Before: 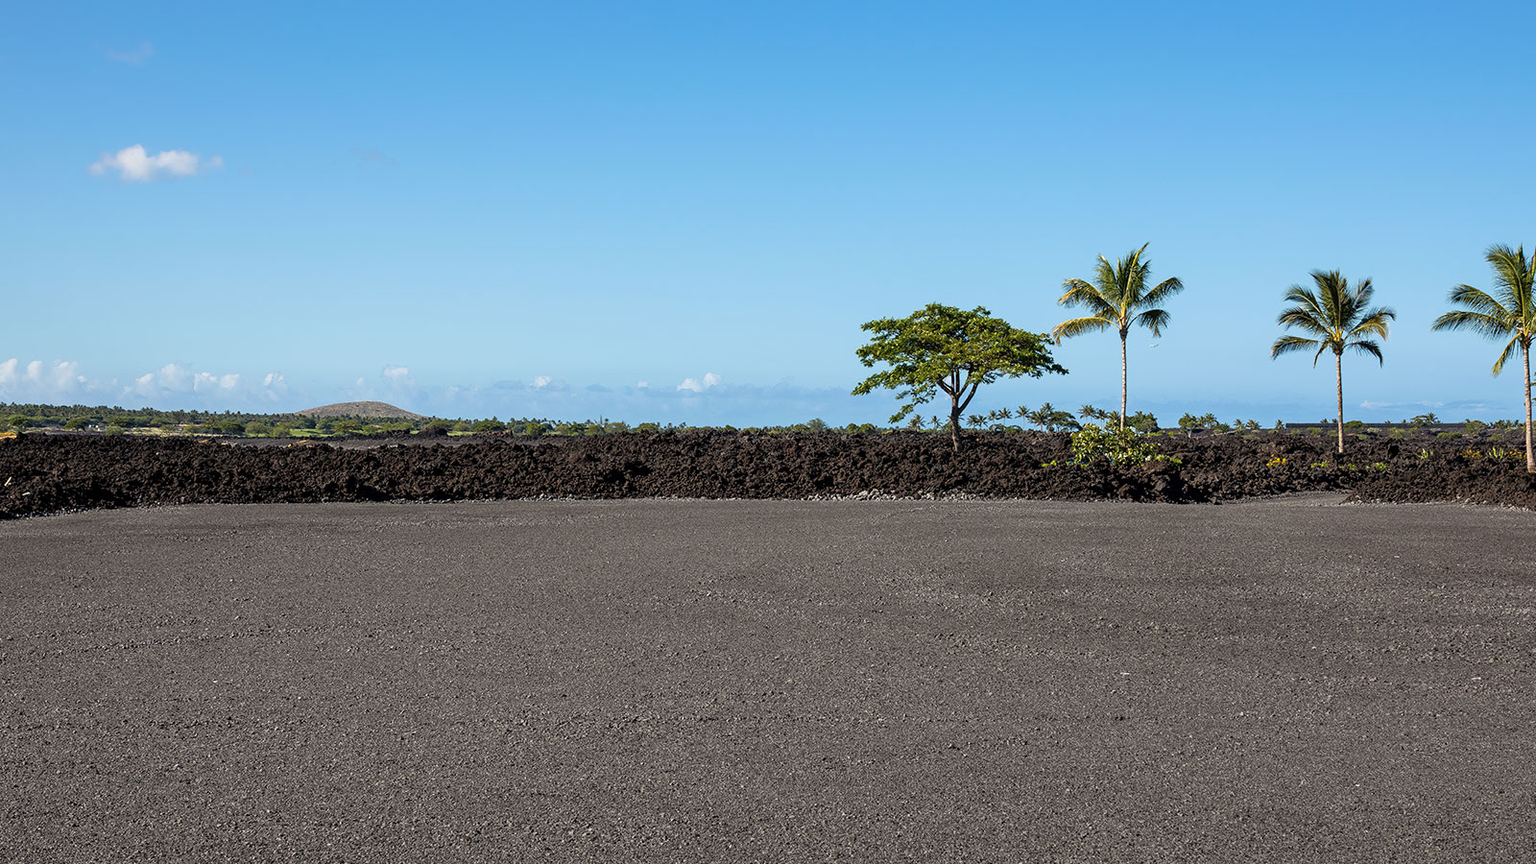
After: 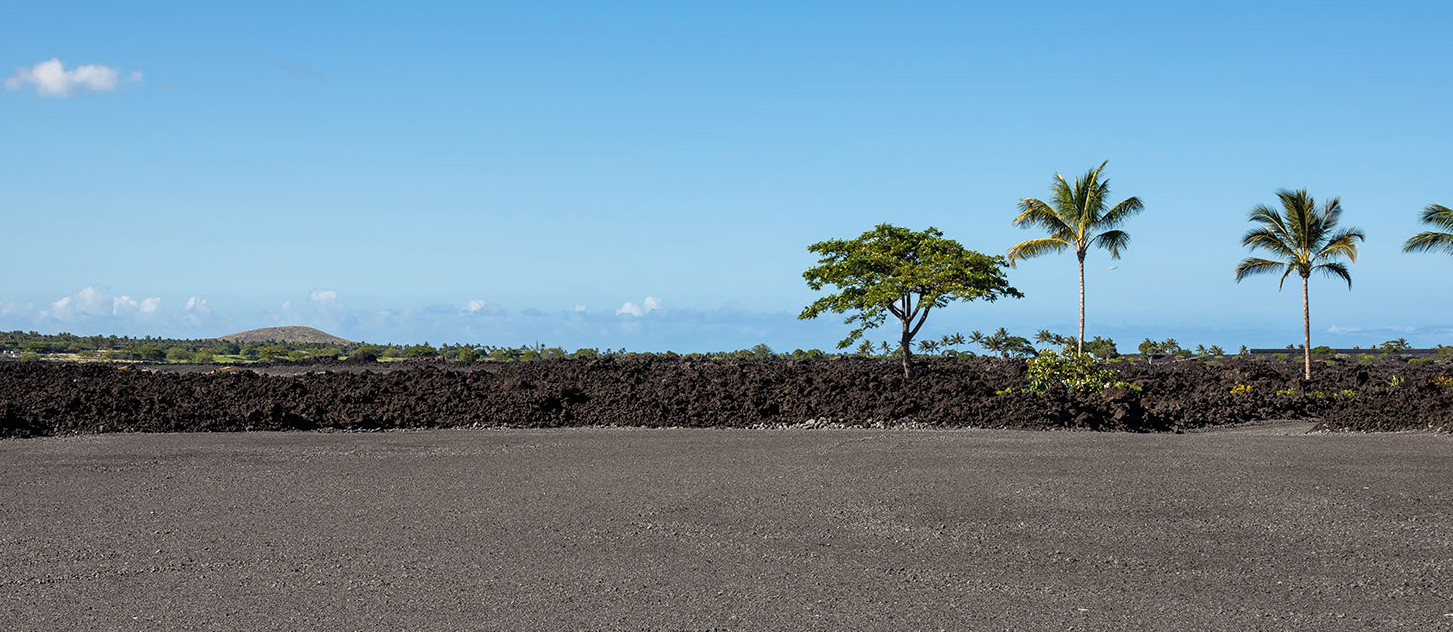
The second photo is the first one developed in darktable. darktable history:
crop: left 5.596%, top 10.314%, right 3.534%, bottom 19.395%
shadows and highlights: shadows 37.27, highlights -28.18, soften with gaussian
